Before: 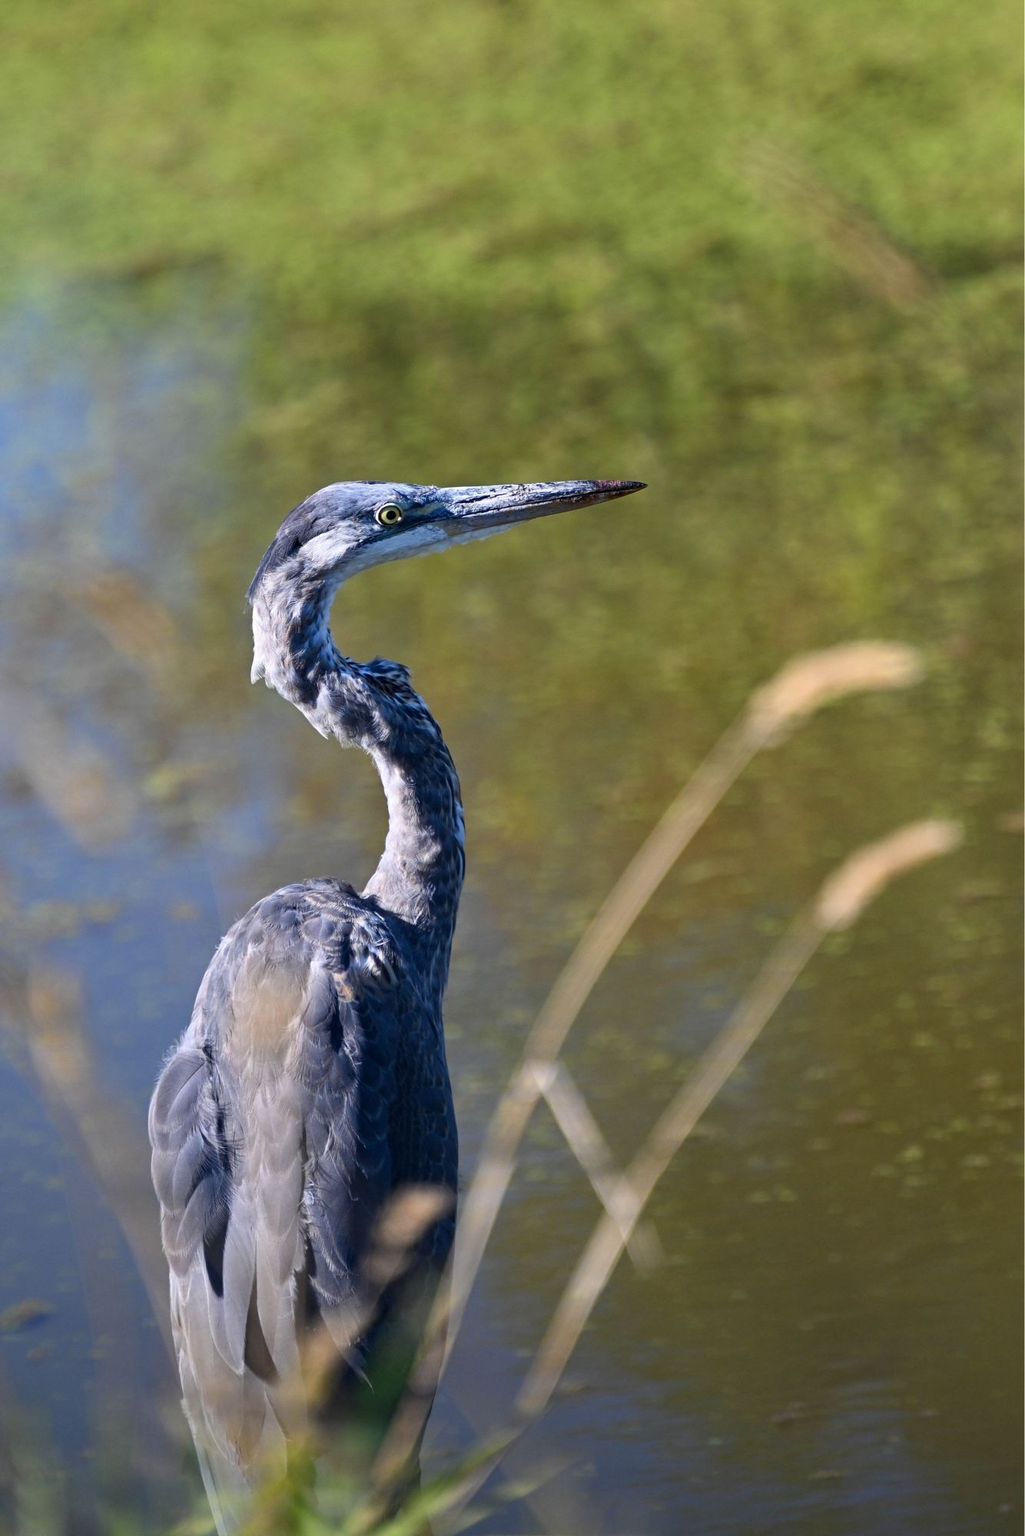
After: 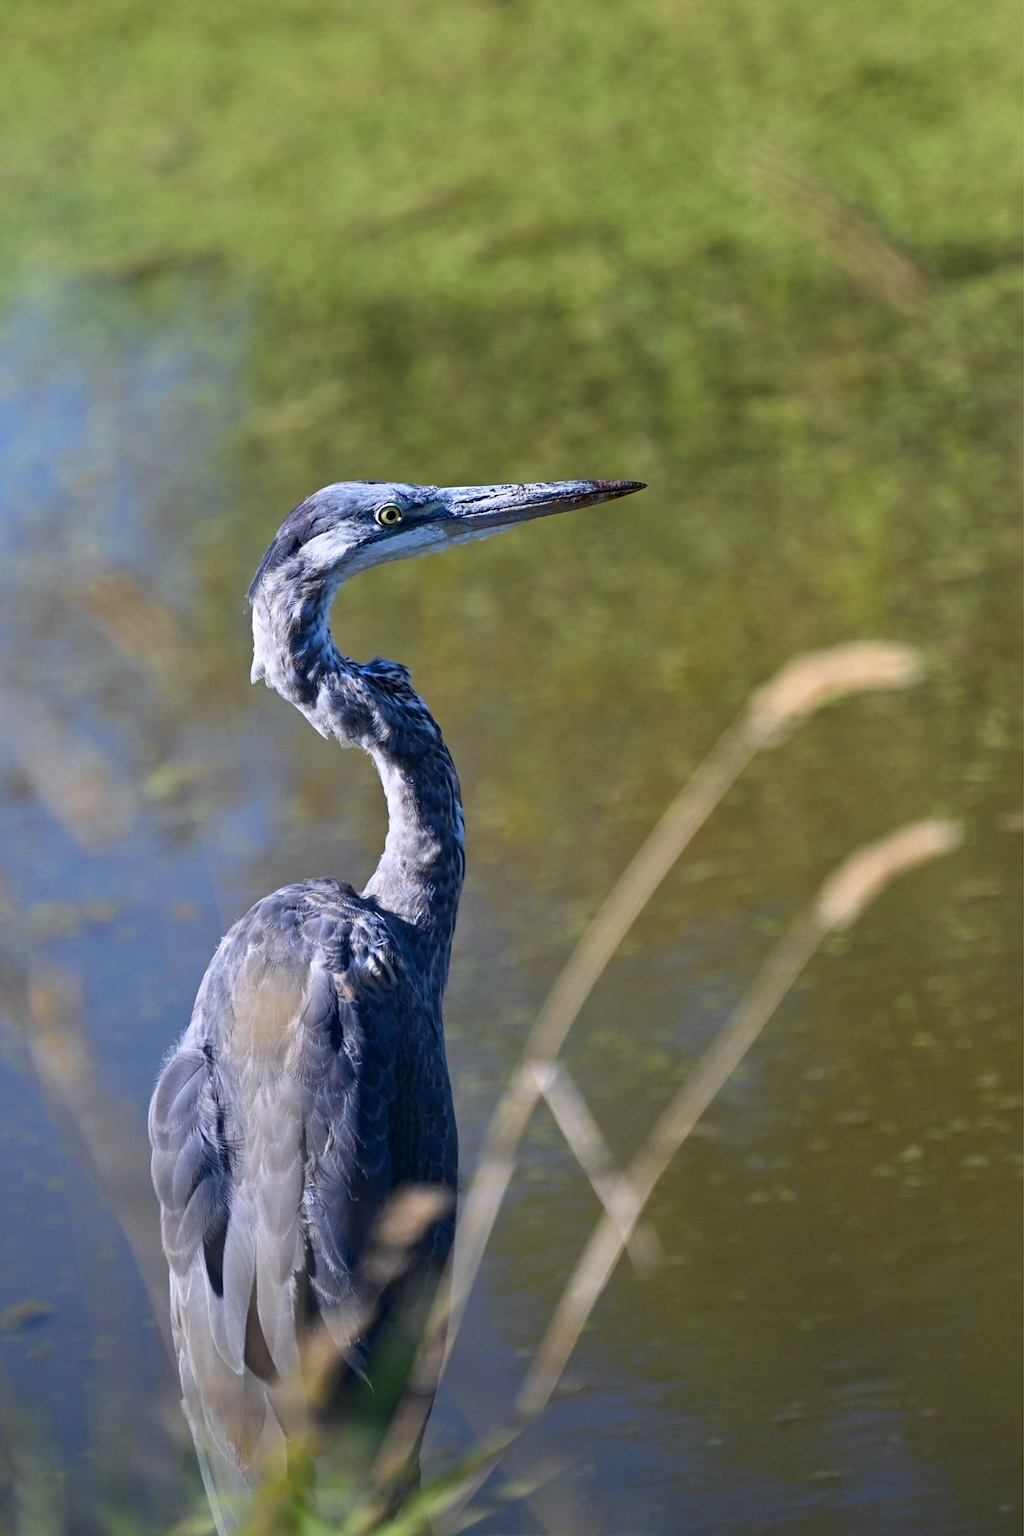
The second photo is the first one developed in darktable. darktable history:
white balance: red 0.98, blue 1.034
color correction: highlights a* -0.137, highlights b* 0.137
